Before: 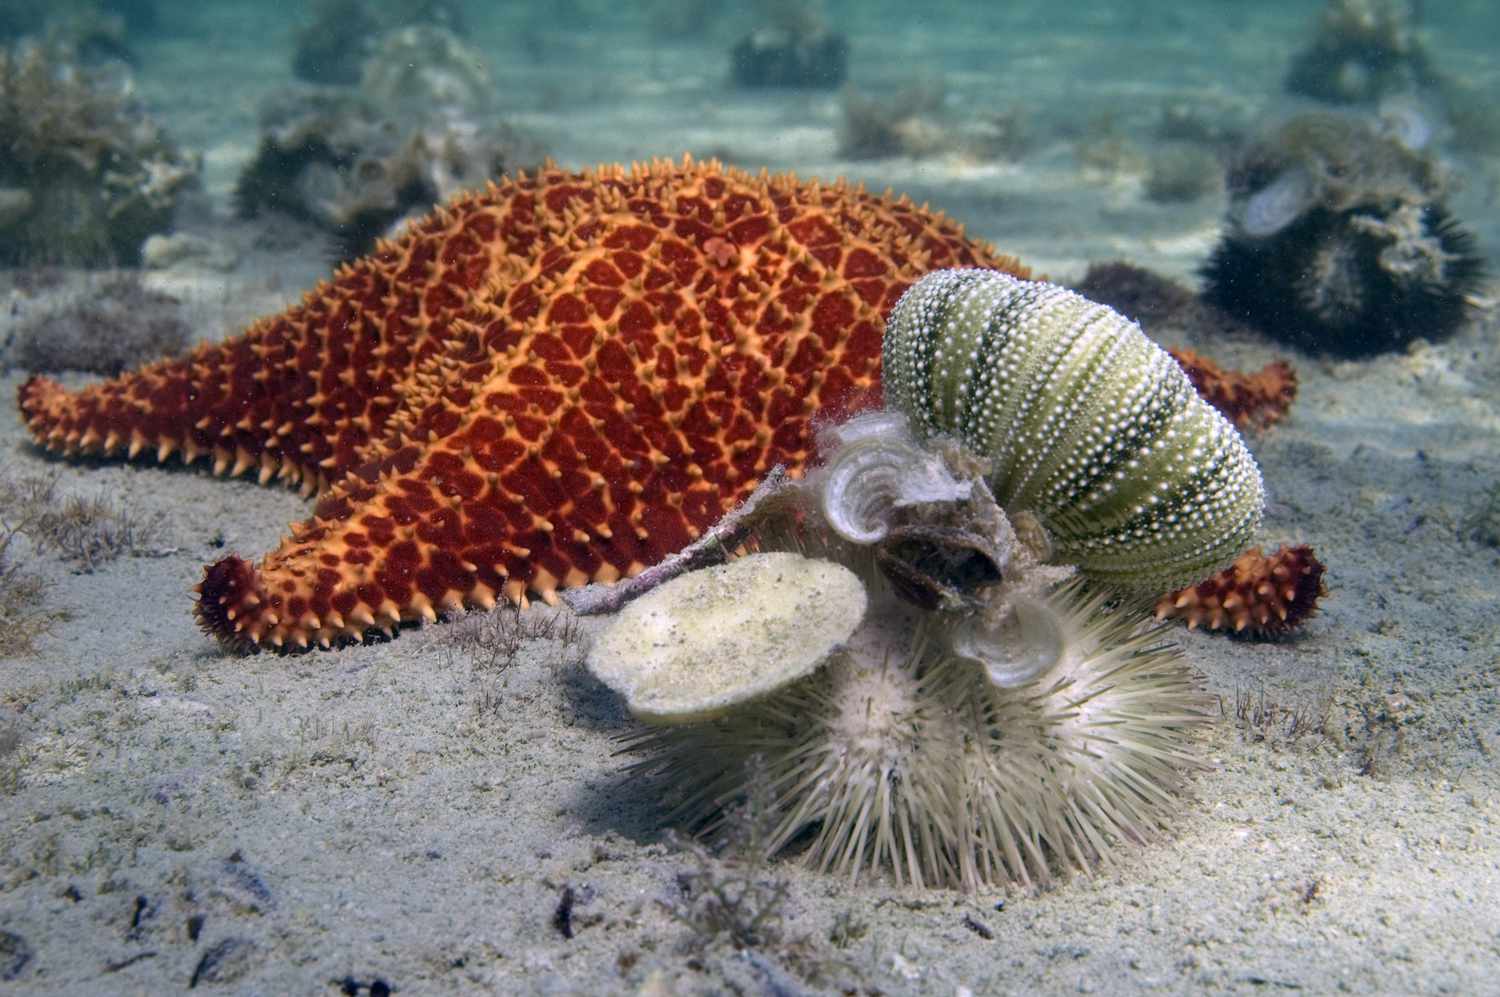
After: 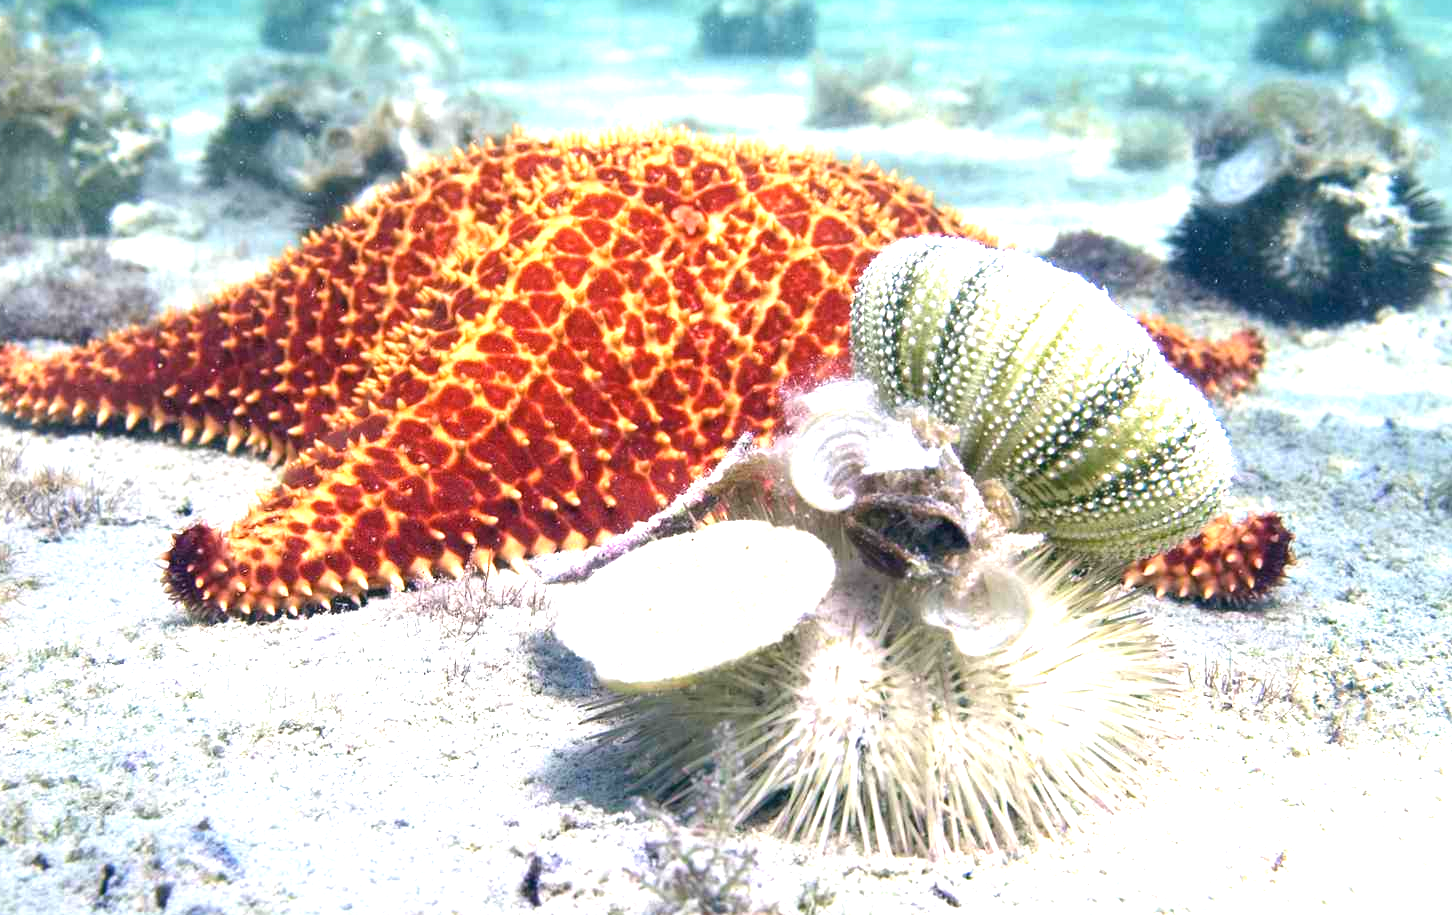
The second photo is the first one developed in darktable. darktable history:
crop: left 2.198%, top 3.283%, right 0.945%, bottom 4.925%
exposure: exposure 2.013 EV, compensate highlight preservation false
color balance rgb: power › hue 314.14°, global offset › luminance 0.486%, perceptual saturation grading › global saturation 0.344%, global vibrance 20%
